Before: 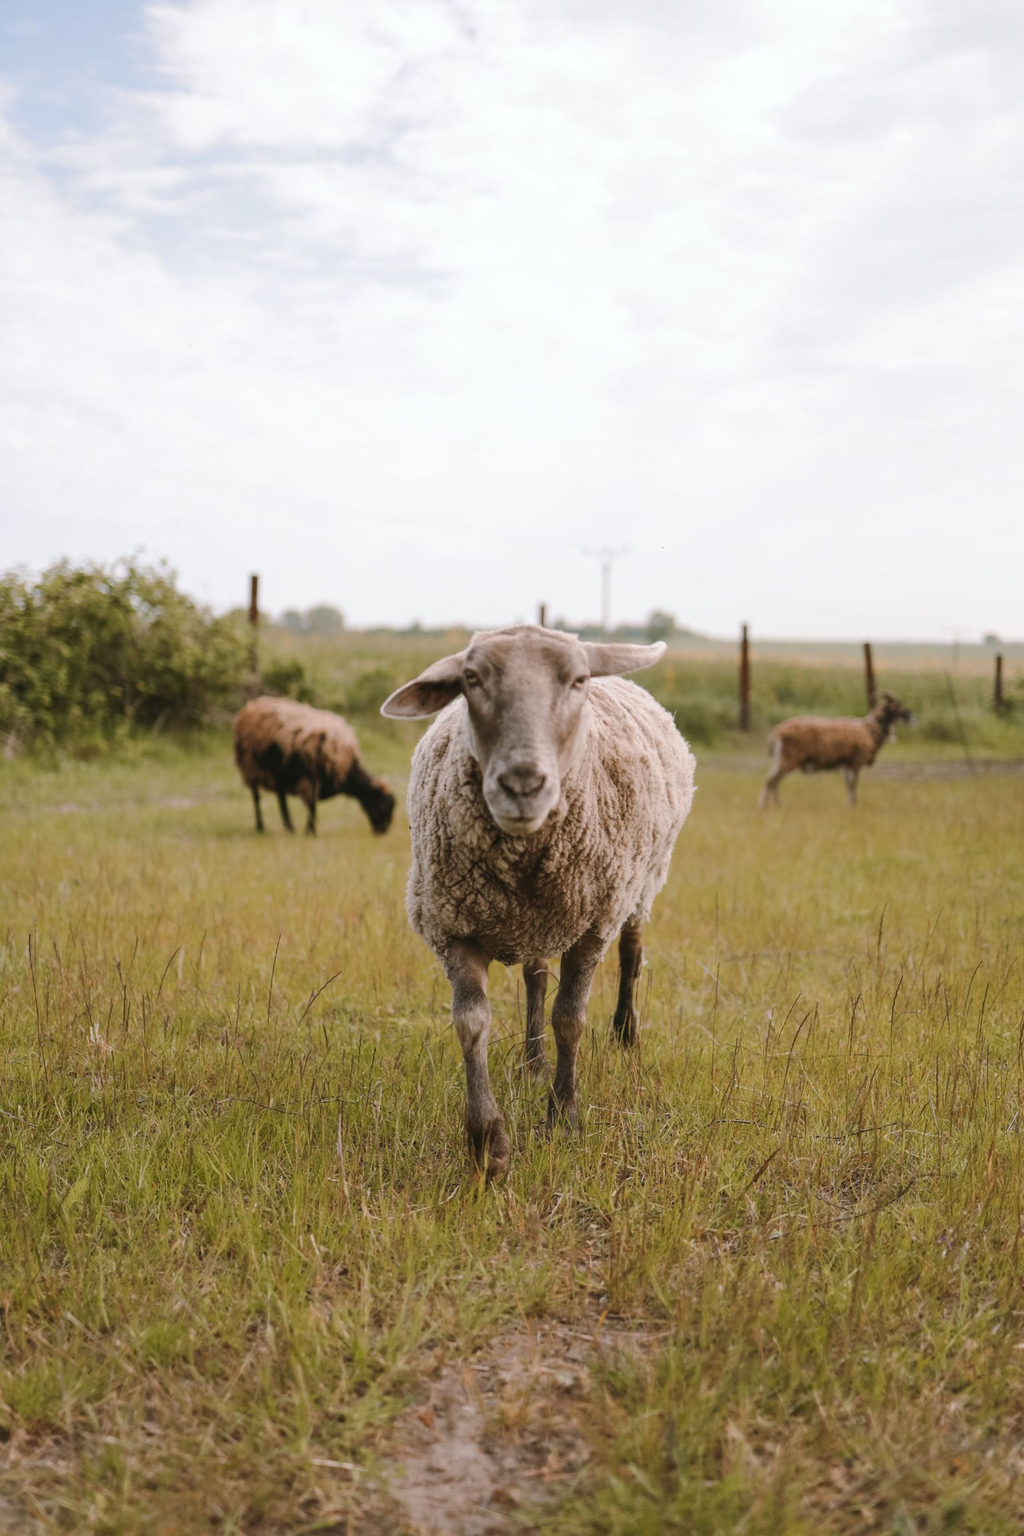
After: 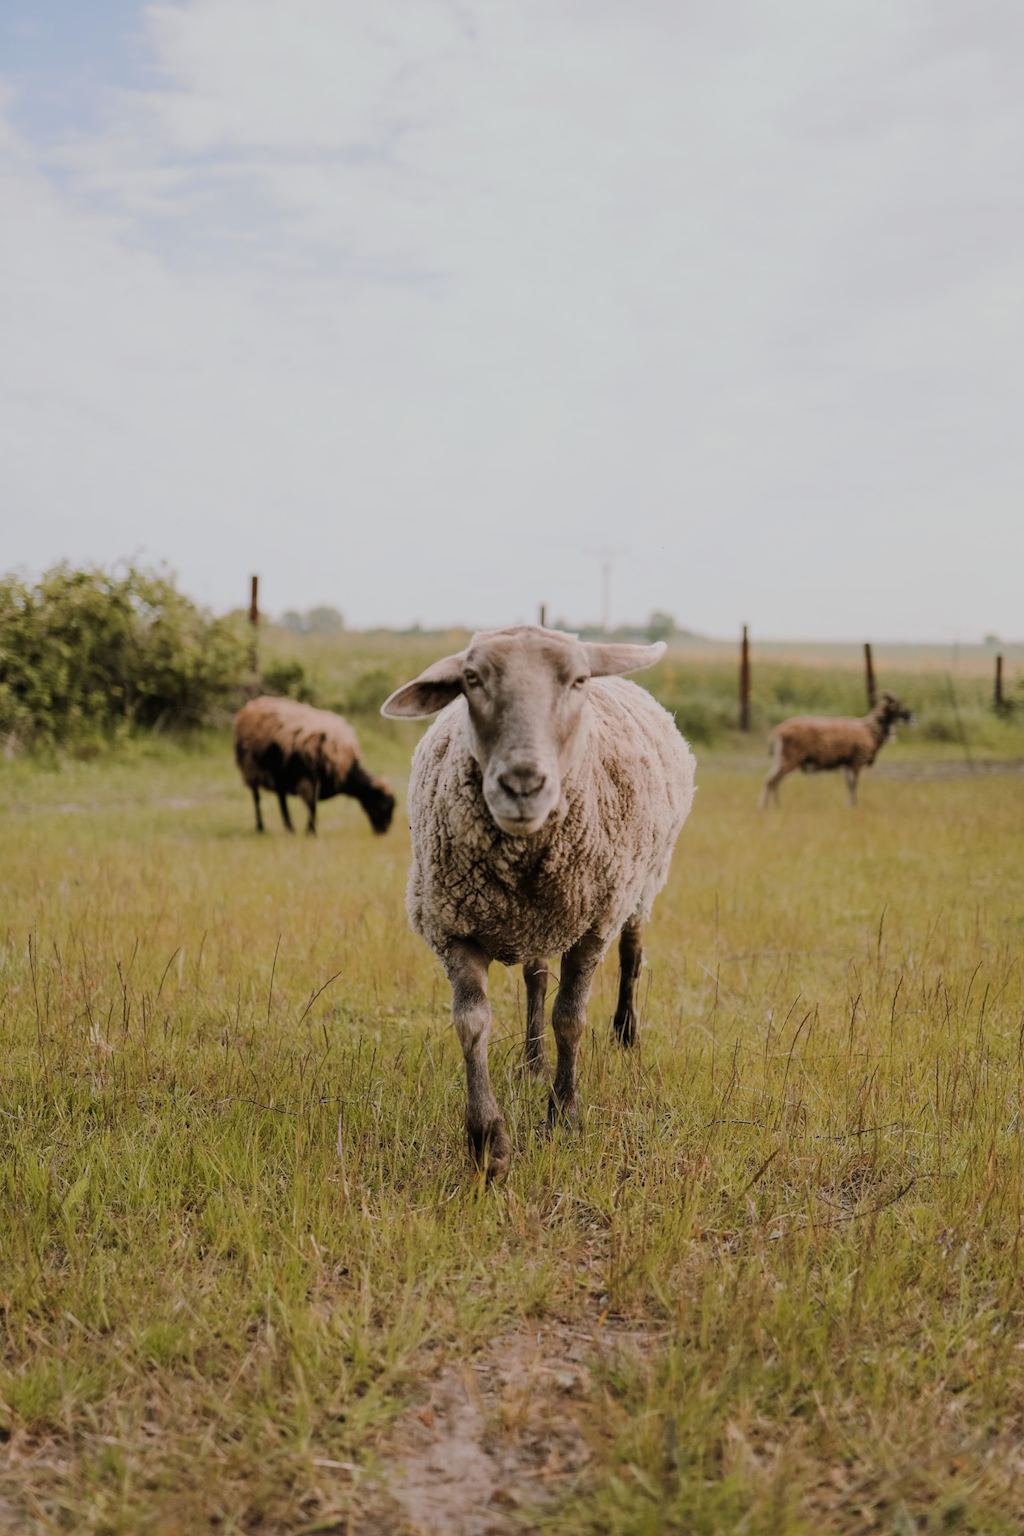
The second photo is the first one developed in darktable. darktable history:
filmic rgb: black relative exposure -6.98 EV, white relative exposure 5.63 EV, hardness 2.86, color science v6 (2022), iterations of high-quality reconstruction 0
